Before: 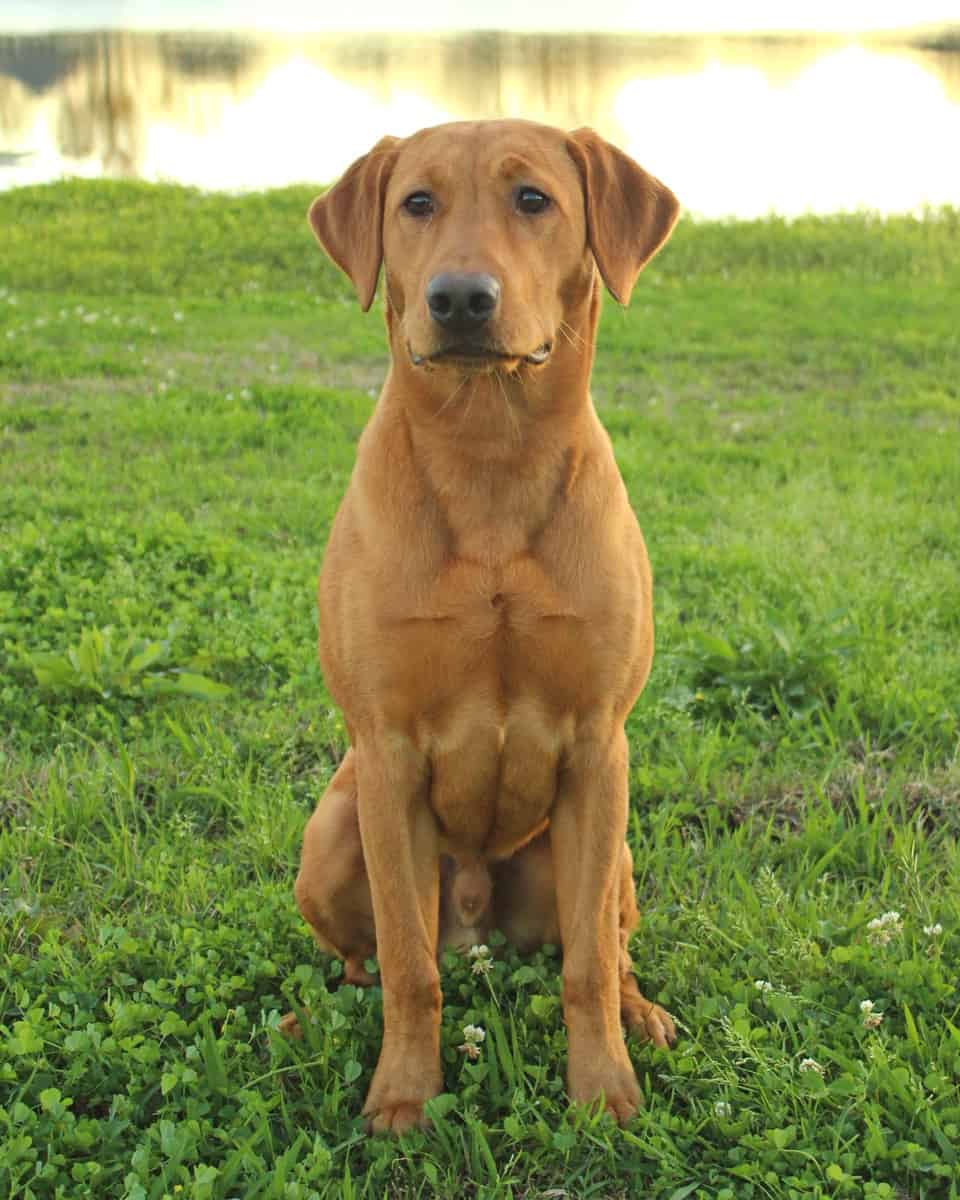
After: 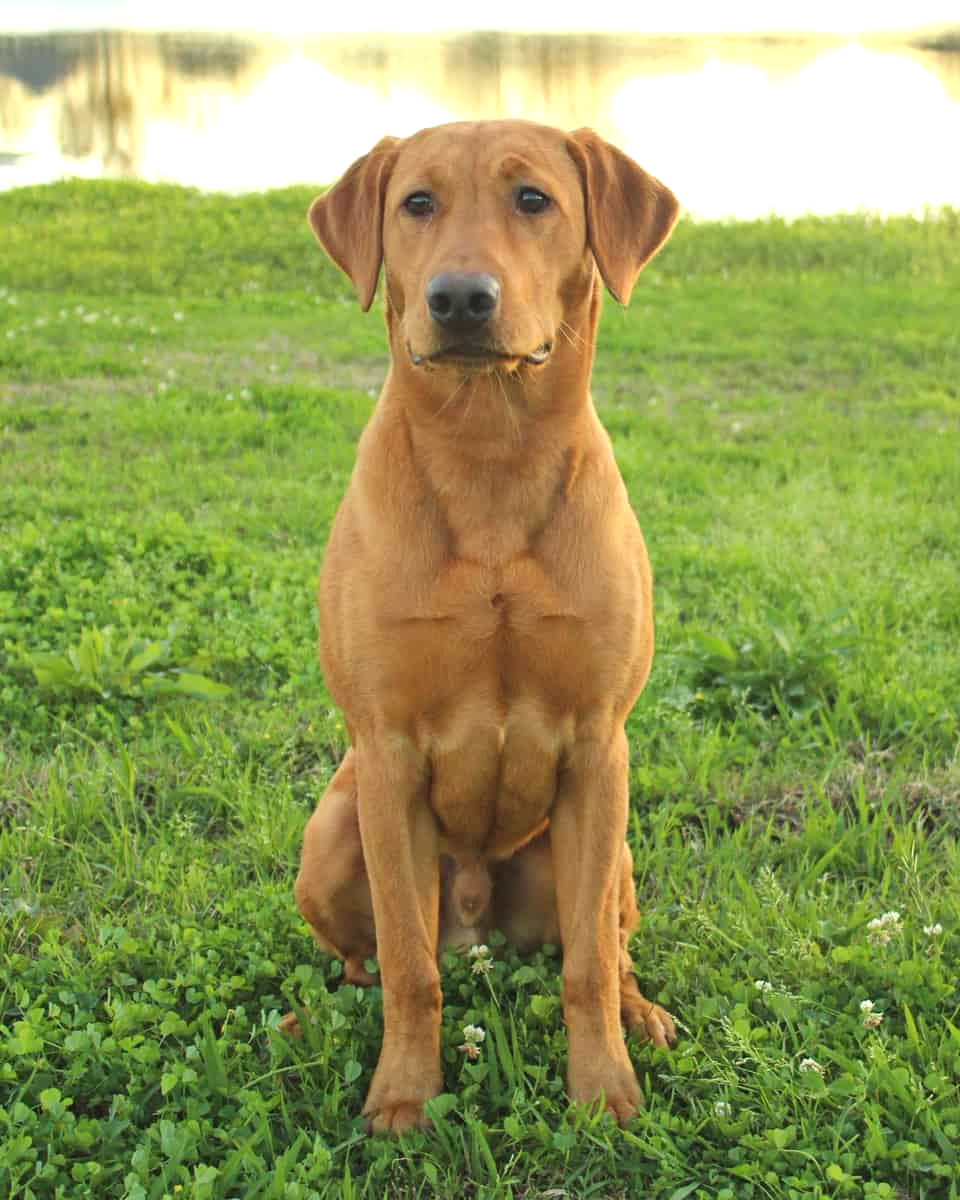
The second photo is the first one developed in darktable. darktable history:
exposure: exposure 0.249 EV, compensate highlight preservation false
